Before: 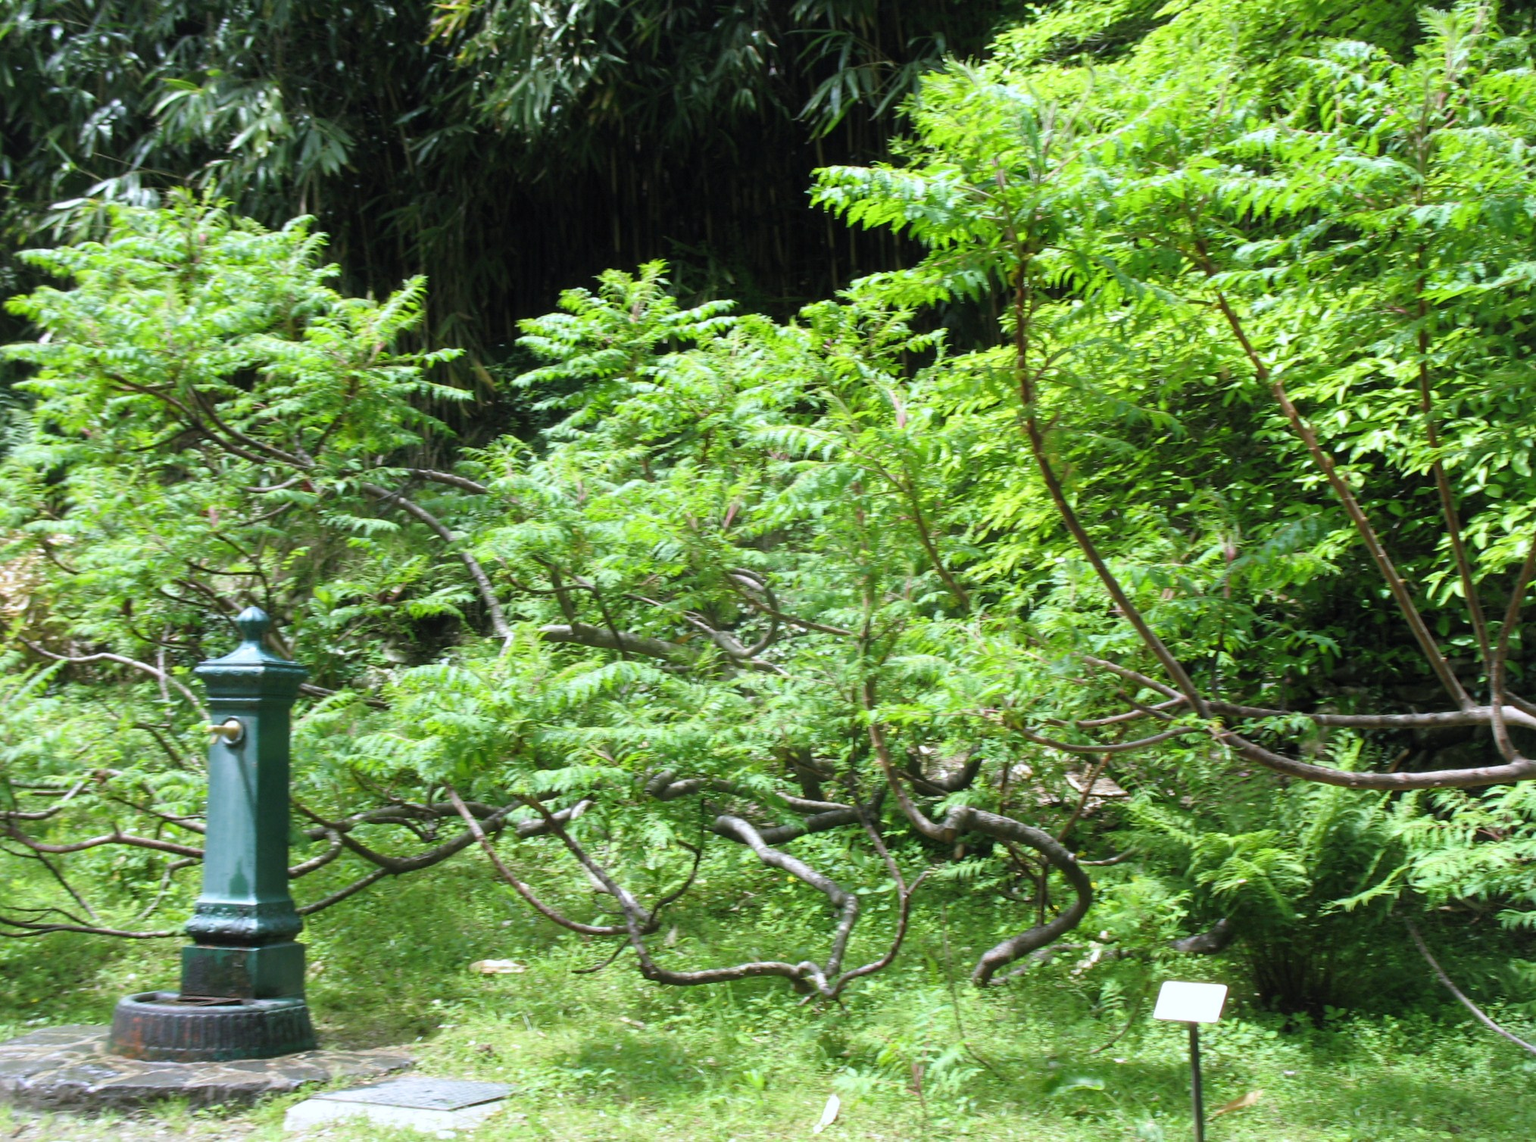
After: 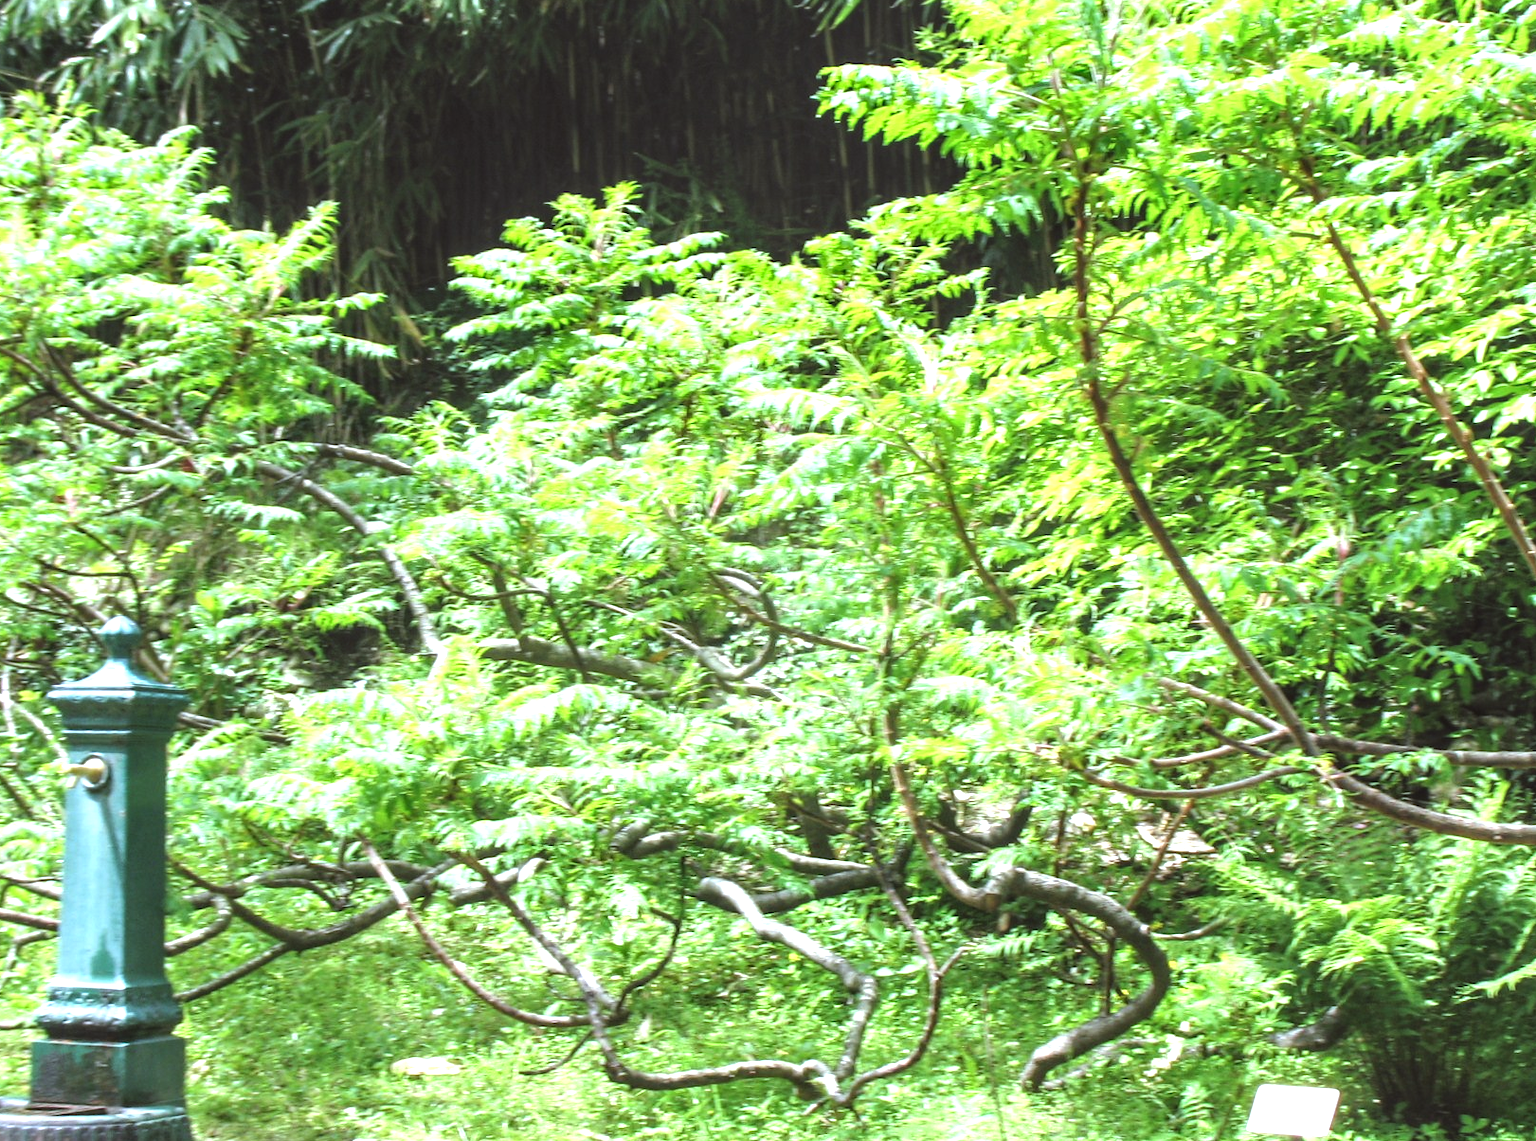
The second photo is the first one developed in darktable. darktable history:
exposure: black level correction -0.005, exposure 1.008 EV, compensate exposure bias true, compensate highlight preservation false
crop and rotate: left 10.222%, top 10.022%, right 9.817%, bottom 10.043%
local contrast: detail 130%
color correction: highlights a* -2.92, highlights b* -2.85, shadows a* 2.28, shadows b* 2.79
